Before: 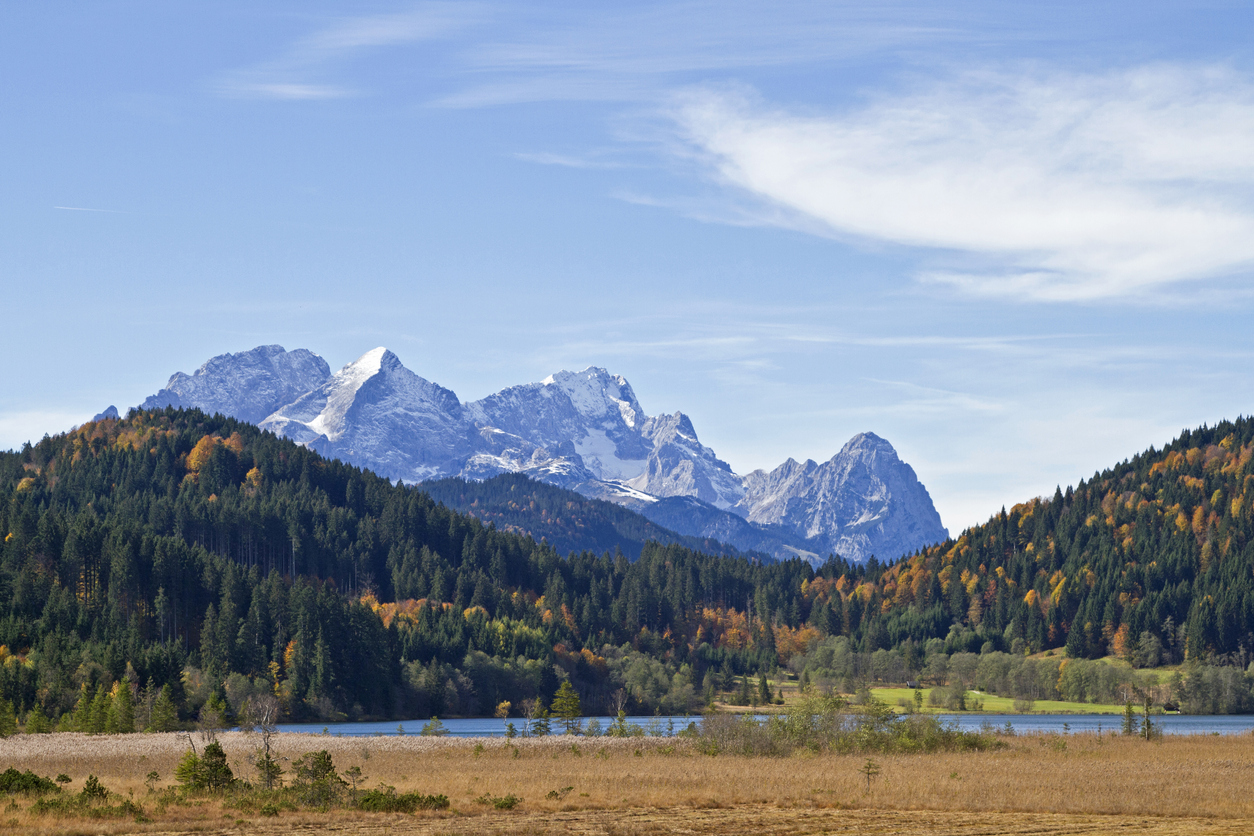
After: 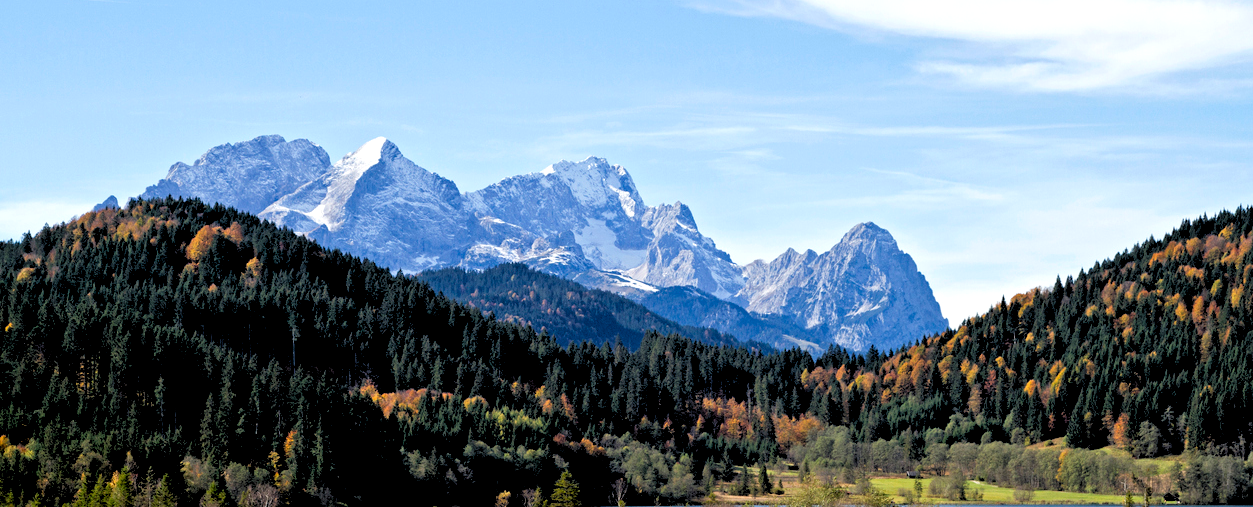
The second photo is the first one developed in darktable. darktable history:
crop and rotate: top 25.357%, bottom 13.942%
exposure: black level correction 0.007, exposure 0.159 EV, compensate highlight preservation false
rgb levels: levels [[0.029, 0.461, 0.922], [0, 0.5, 1], [0, 0.5, 1]]
